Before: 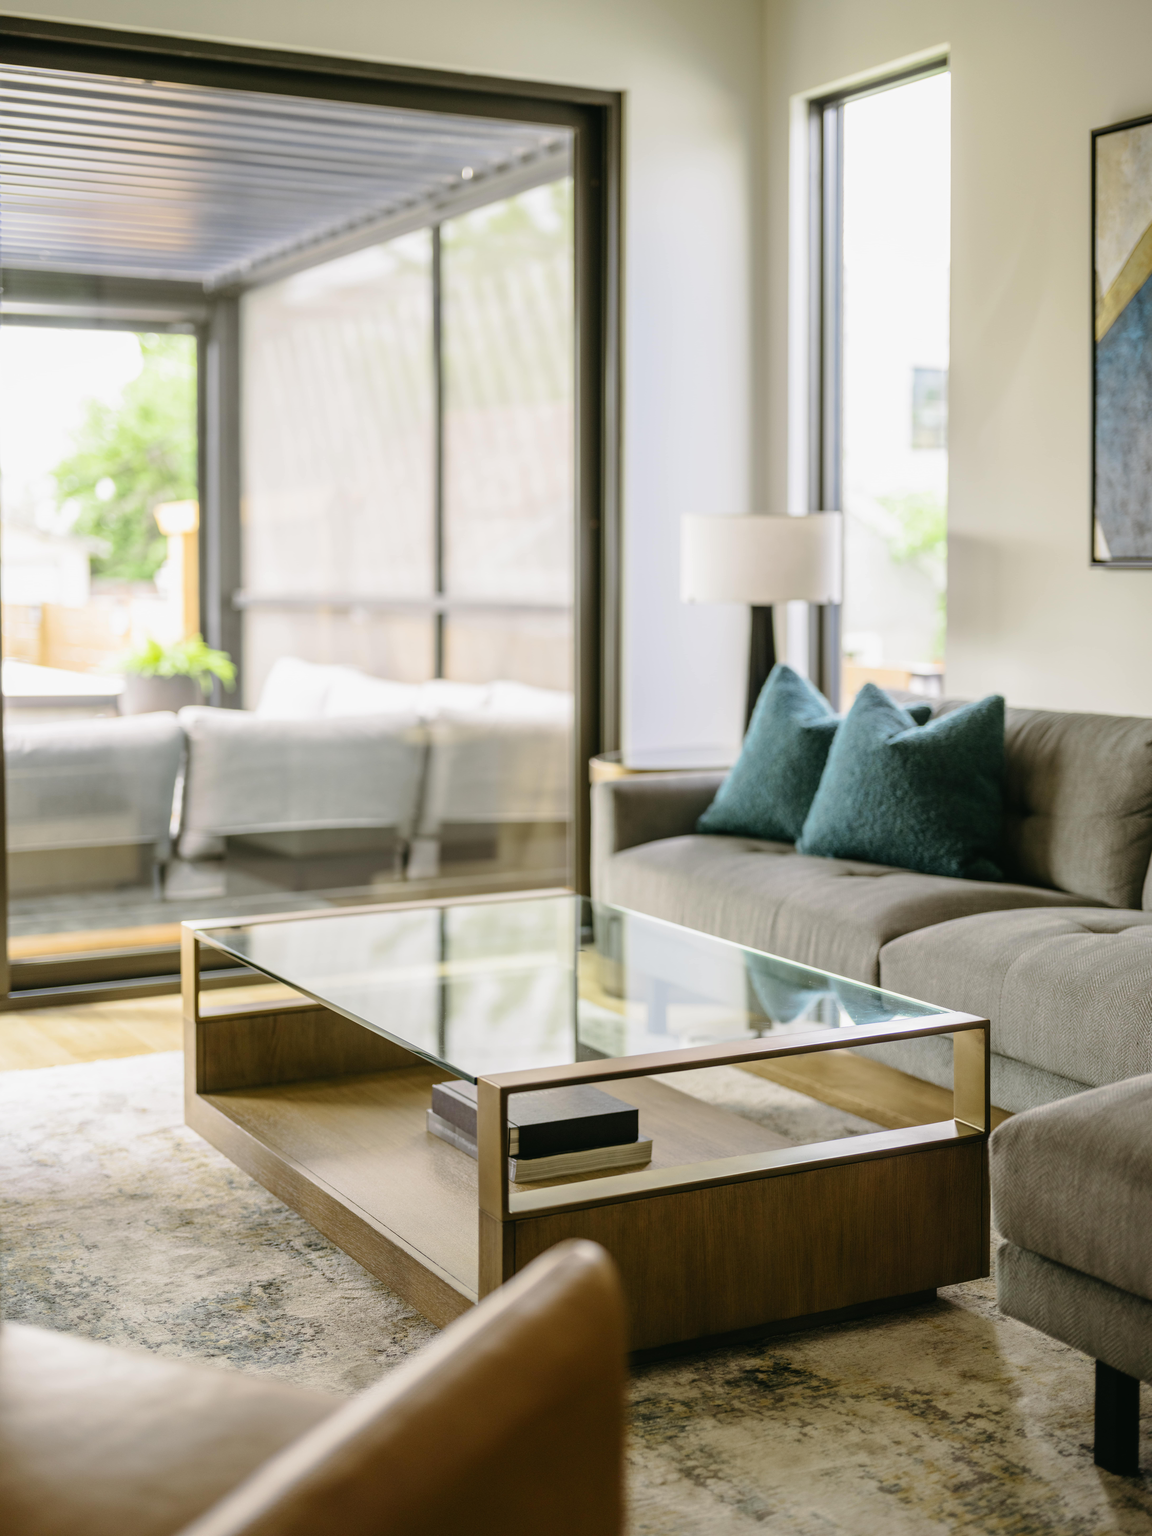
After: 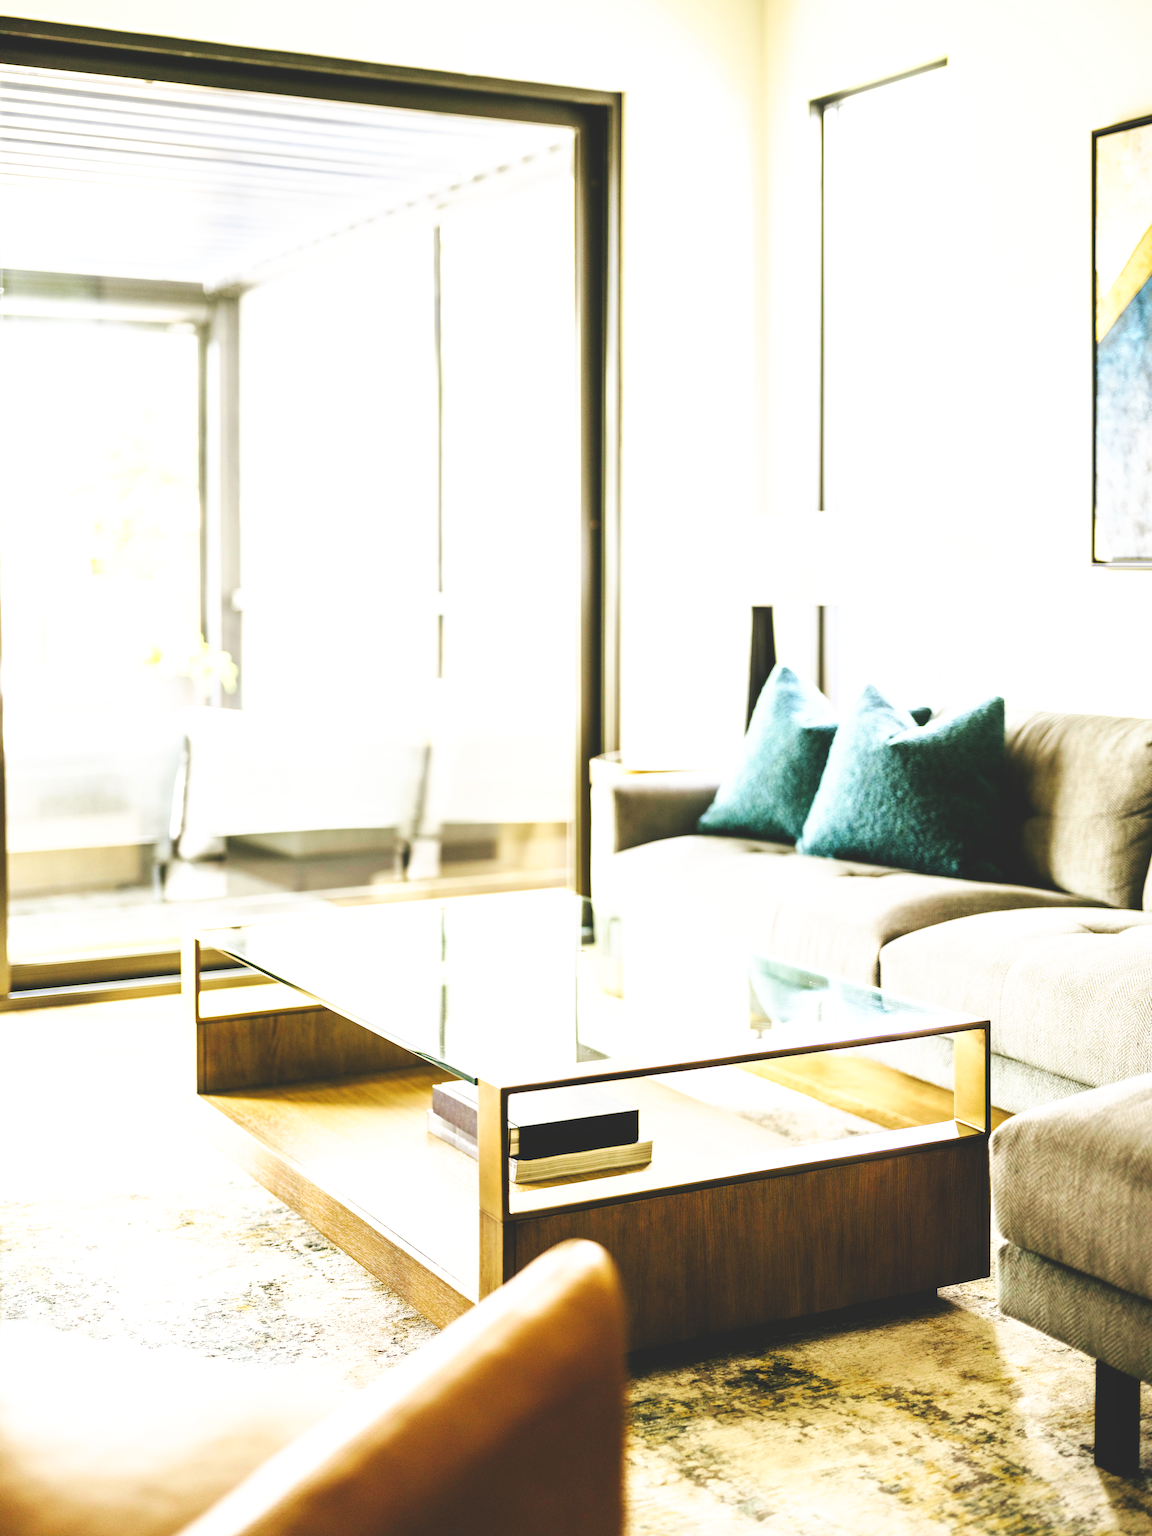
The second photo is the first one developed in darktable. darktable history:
exposure: black level correction 0, exposure 1.389 EV, compensate highlight preservation false
tone curve: curves: ch0 [(0, 0) (0.003, 0.156) (0.011, 0.156) (0.025, 0.161) (0.044, 0.161) (0.069, 0.161) (0.1, 0.166) (0.136, 0.168) (0.177, 0.179) (0.224, 0.202) (0.277, 0.241) (0.335, 0.296) (0.399, 0.378) (0.468, 0.484) (0.543, 0.604) (0.623, 0.728) (0.709, 0.822) (0.801, 0.918) (0.898, 0.98) (1, 1)], preserve colors none
